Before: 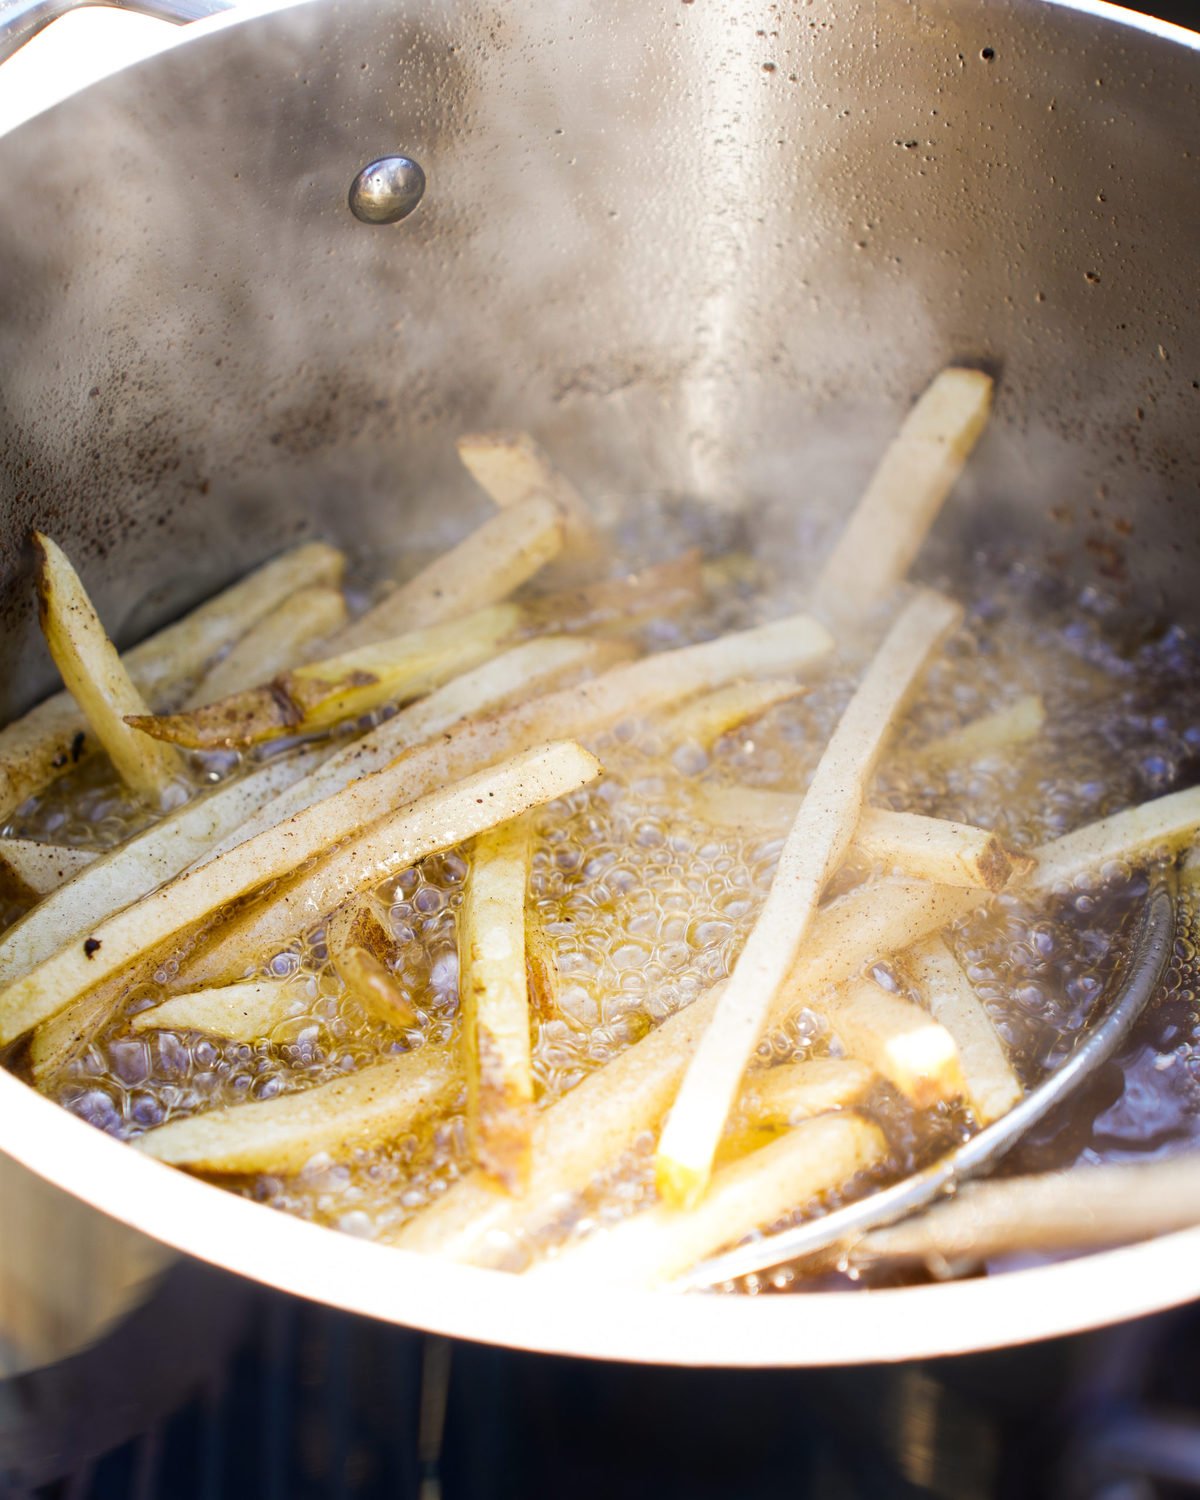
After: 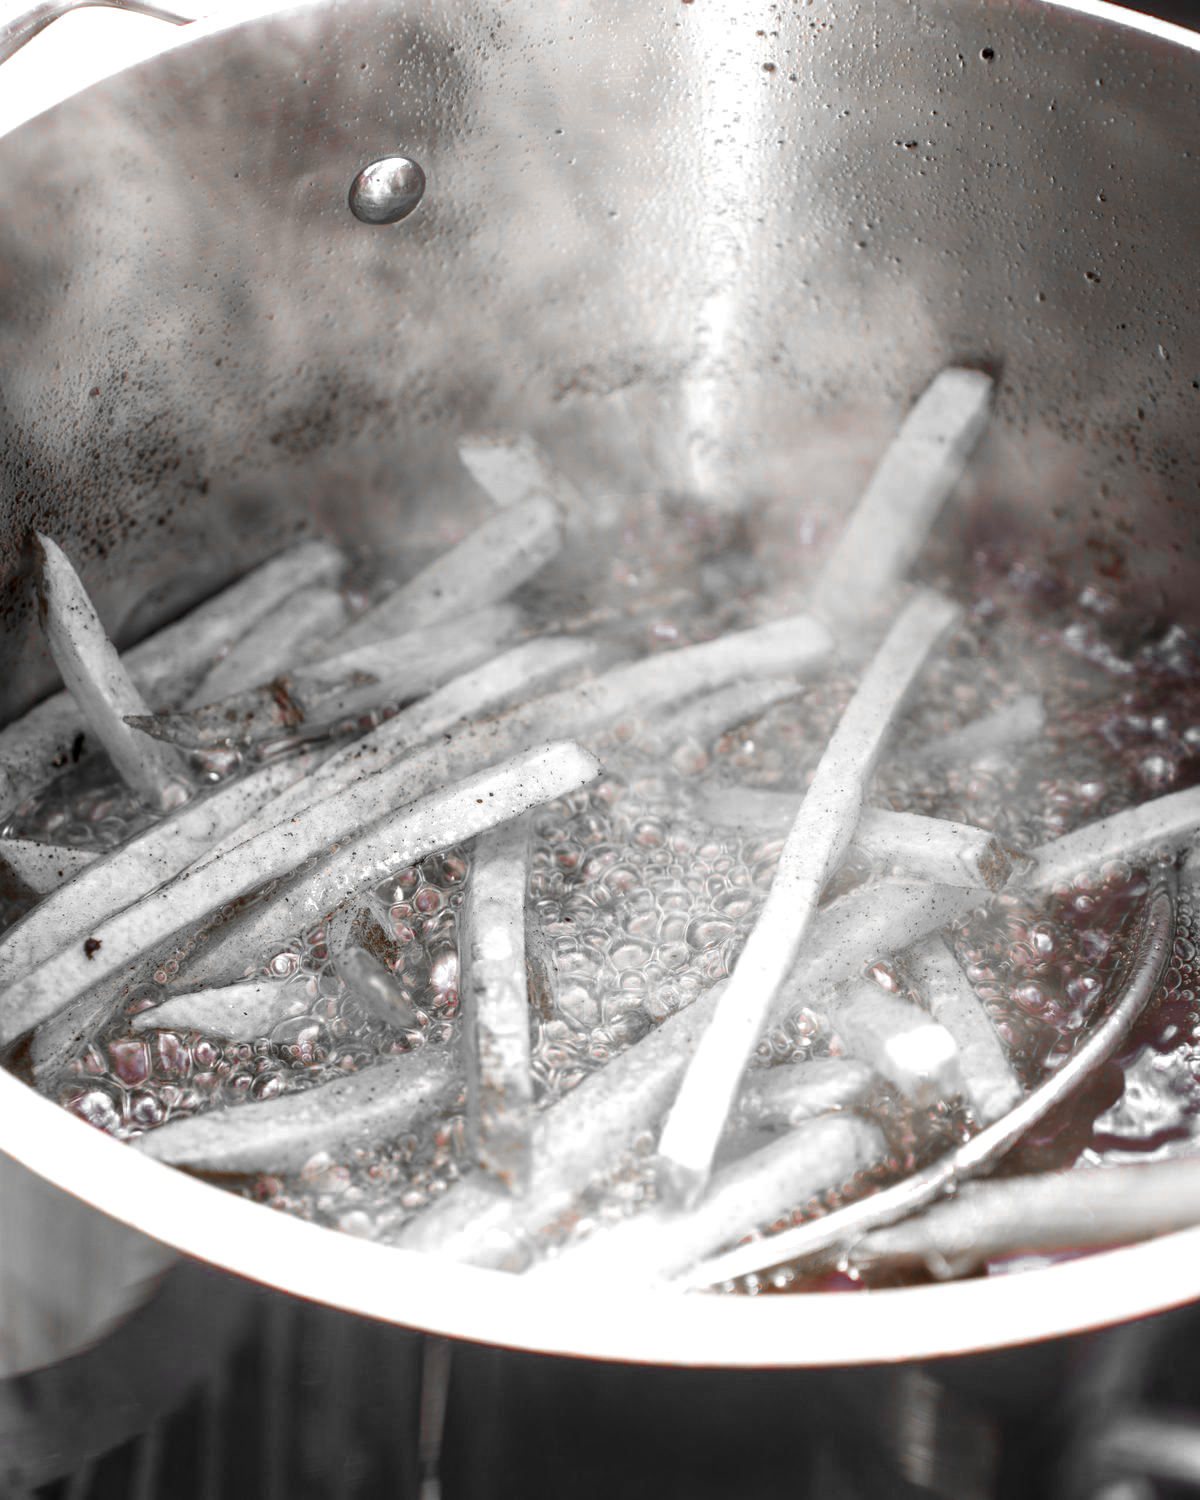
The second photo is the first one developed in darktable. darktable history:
exposure: exposure 0.261 EV, compensate highlight preservation false
local contrast: on, module defaults
color zones: curves: ch0 [(0, 0.352) (0.143, 0.407) (0.286, 0.386) (0.429, 0.431) (0.571, 0.829) (0.714, 0.853) (0.857, 0.833) (1, 0.352)]; ch1 [(0, 0.604) (0.072, 0.726) (0.096, 0.608) (0.205, 0.007) (0.571, -0.006) (0.839, -0.013) (0.857, -0.012) (1, 0.604)]
